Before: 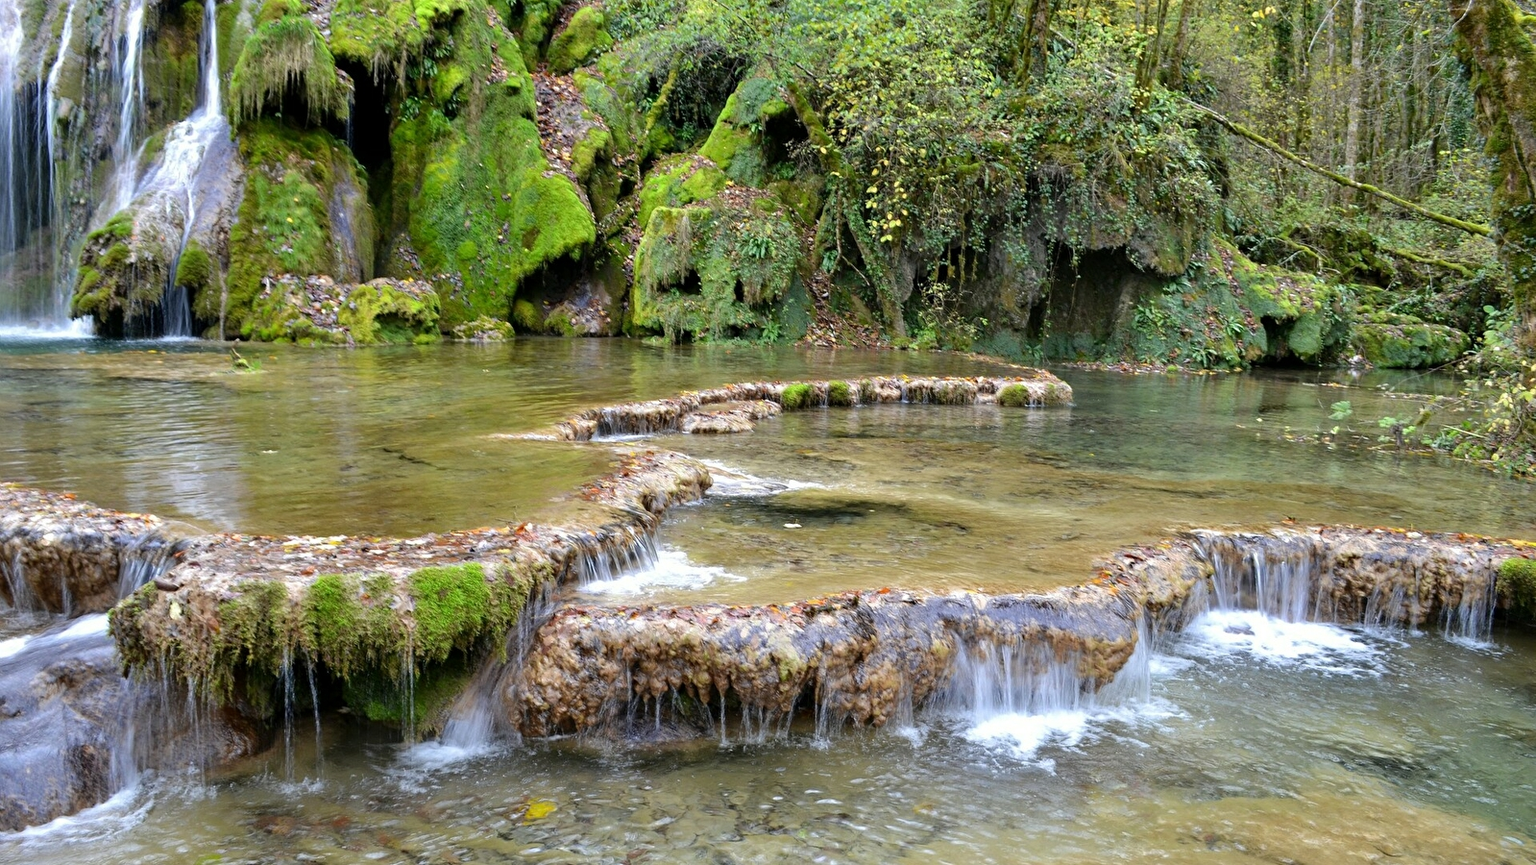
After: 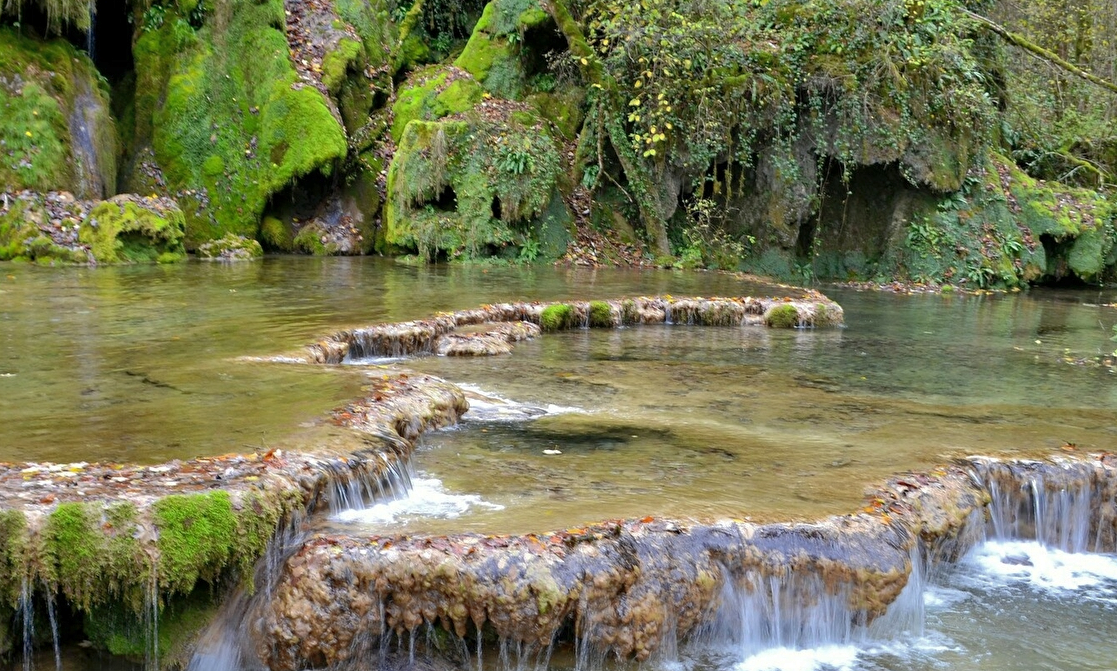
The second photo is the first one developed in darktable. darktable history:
color zones: curves: ch0 [(0, 0.5) (0.143, 0.5) (0.286, 0.5) (0.429, 0.5) (0.62, 0.489) (0.714, 0.445) (0.844, 0.496) (1, 0.5)]; ch1 [(0, 0.5) (0.143, 0.5) (0.286, 0.5) (0.429, 0.5) (0.571, 0.5) (0.714, 0.523) (0.857, 0.5) (1, 0.5)]
crop and rotate: left 17.117%, top 10.662%, right 13.015%, bottom 14.731%
shadows and highlights: on, module defaults
